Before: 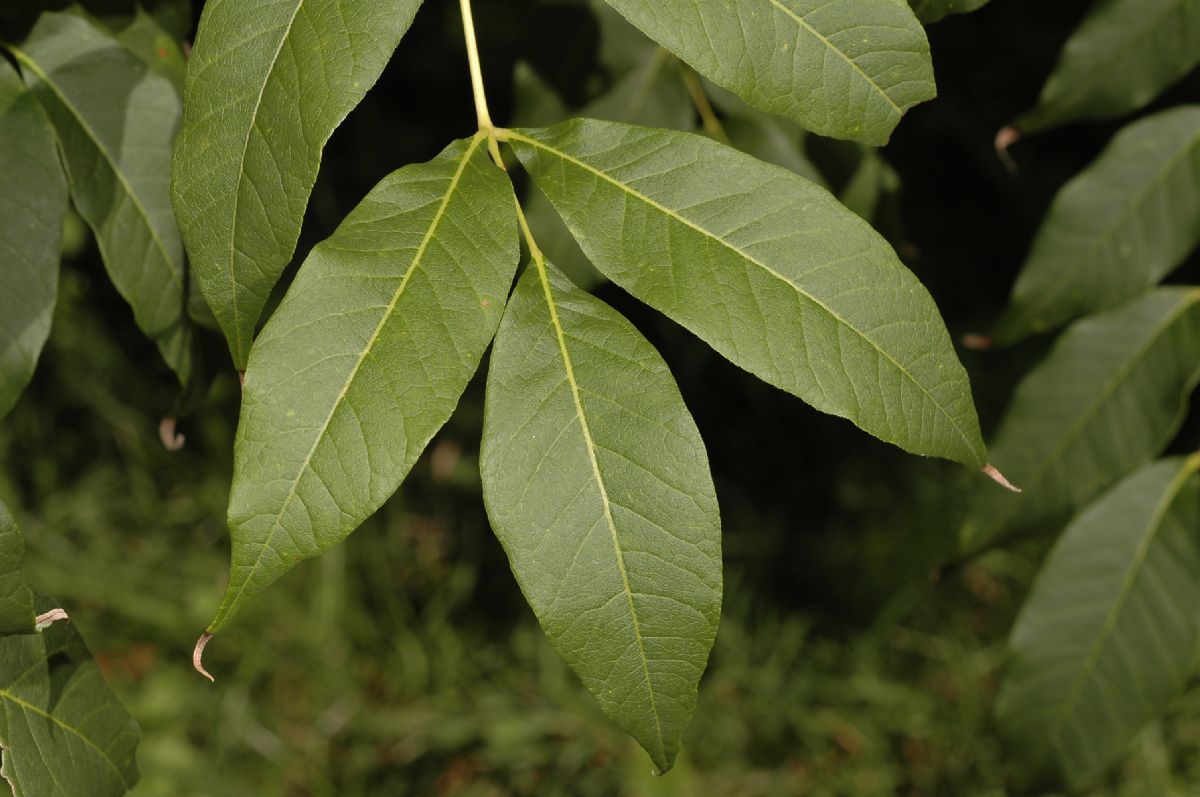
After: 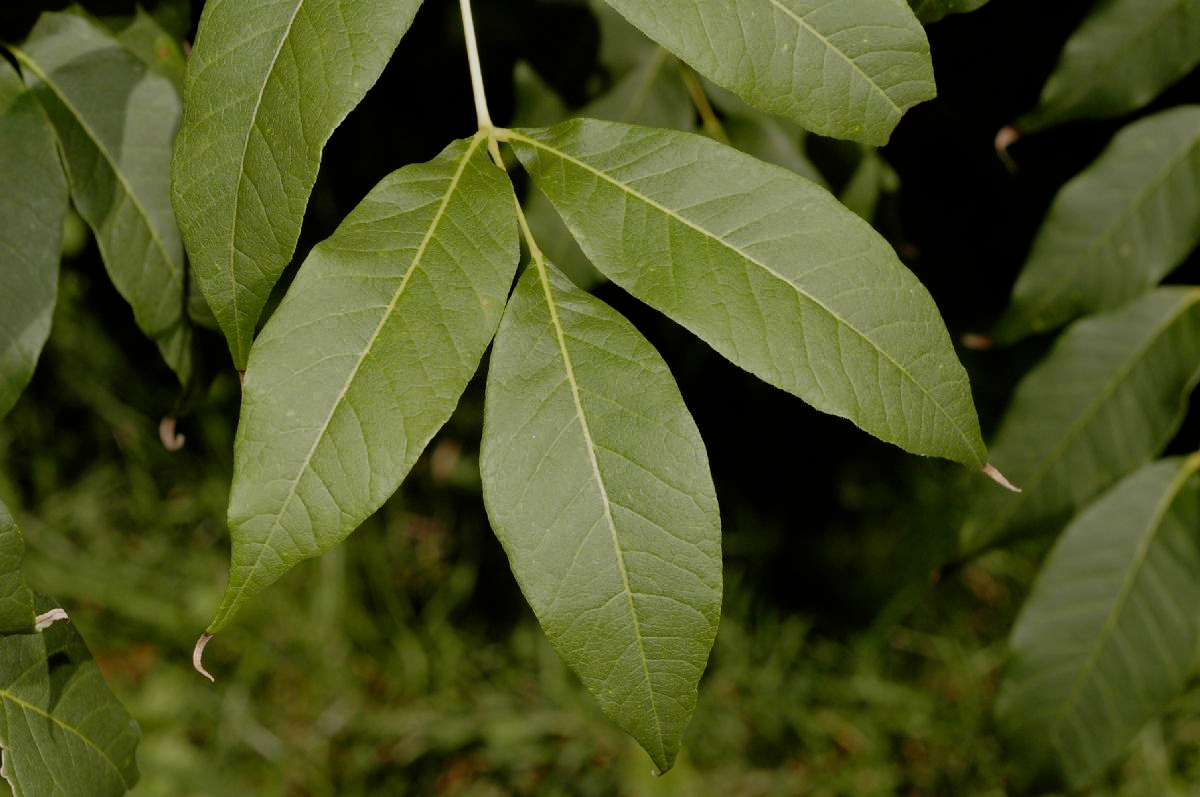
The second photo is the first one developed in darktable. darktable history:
filmic rgb: middle gray luminance 18.34%, black relative exposure -11.22 EV, white relative exposure 3.74 EV, target black luminance 0%, hardness 5.88, latitude 57.16%, contrast 0.964, shadows ↔ highlights balance 49.61%, add noise in highlights 0.001, preserve chrominance no, color science v3 (2019), use custom middle-gray values true, contrast in highlights soft
